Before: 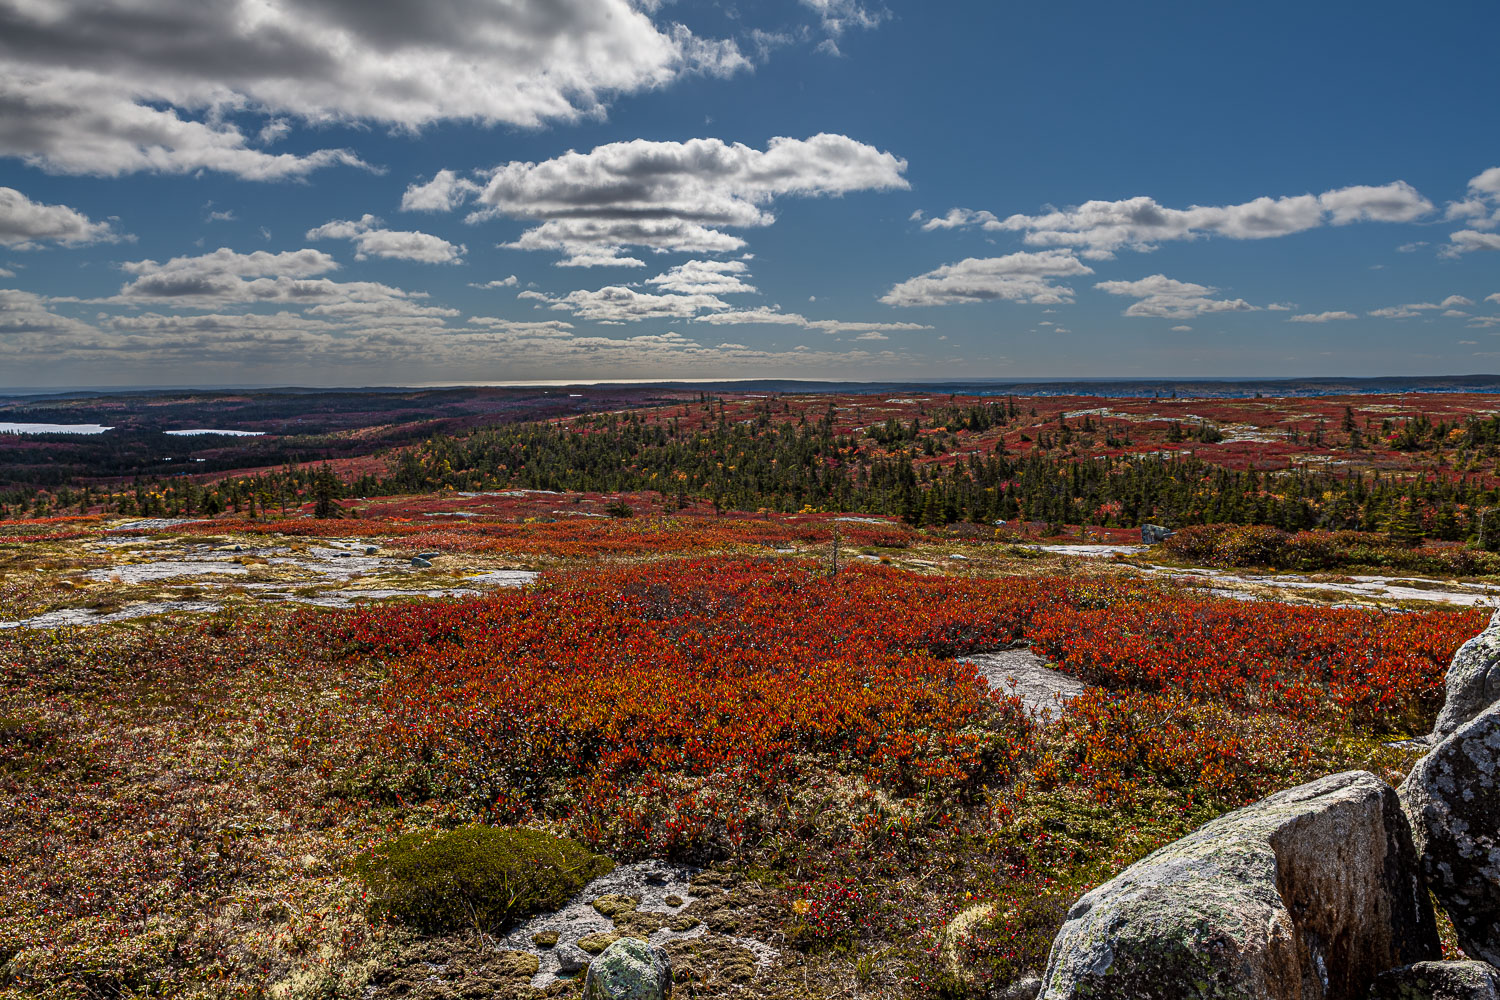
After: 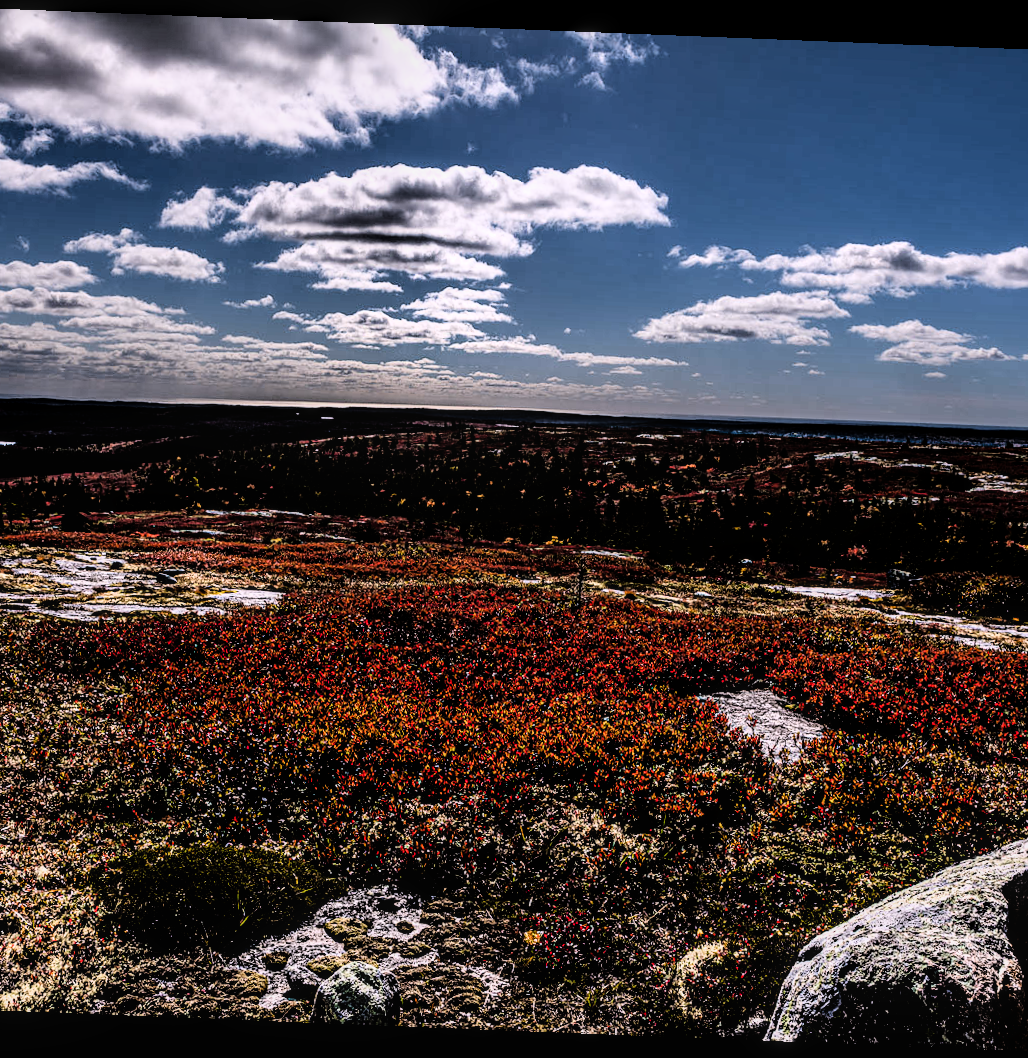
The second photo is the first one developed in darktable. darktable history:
white balance: red 1.05, blue 1.072
filmic rgb: black relative exposure -3.63 EV, white relative exposure 2.16 EV, hardness 3.62
exposure: black level correction 0, exposure -0.721 EV, compensate highlight preservation false
crop and rotate: left 17.732%, right 15.423%
local contrast: on, module defaults
rotate and perspective: rotation 2.27°, automatic cropping off
tone curve: curves: ch0 [(0, 0) (0.07, 0.057) (0.15, 0.177) (0.352, 0.445) (0.59, 0.703) (0.857, 0.908) (1, 1)], color space Lab, linked channels, preserve colors none
tone equalizer: -8 EV -0.75 EV, -7 EV -0.7 EV, -6 EV -0.6 EV, -5 EV -0.4 EV, -3 EV 0.4 EV, -2 EV 0.6 EV, -1 EV 0.7 EV, +0 EV 0.75 EV, edges refinement/feathering 500, mask exposure compensation -1.57 EV, preserve details no
